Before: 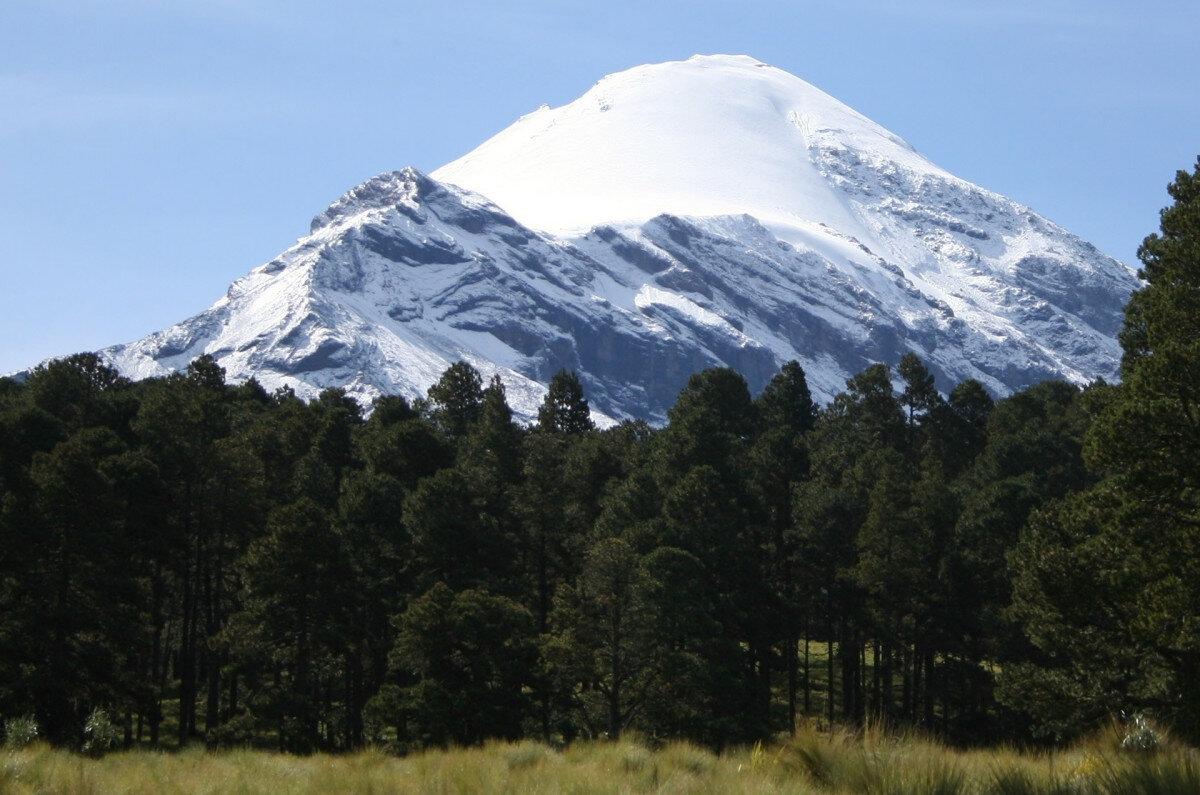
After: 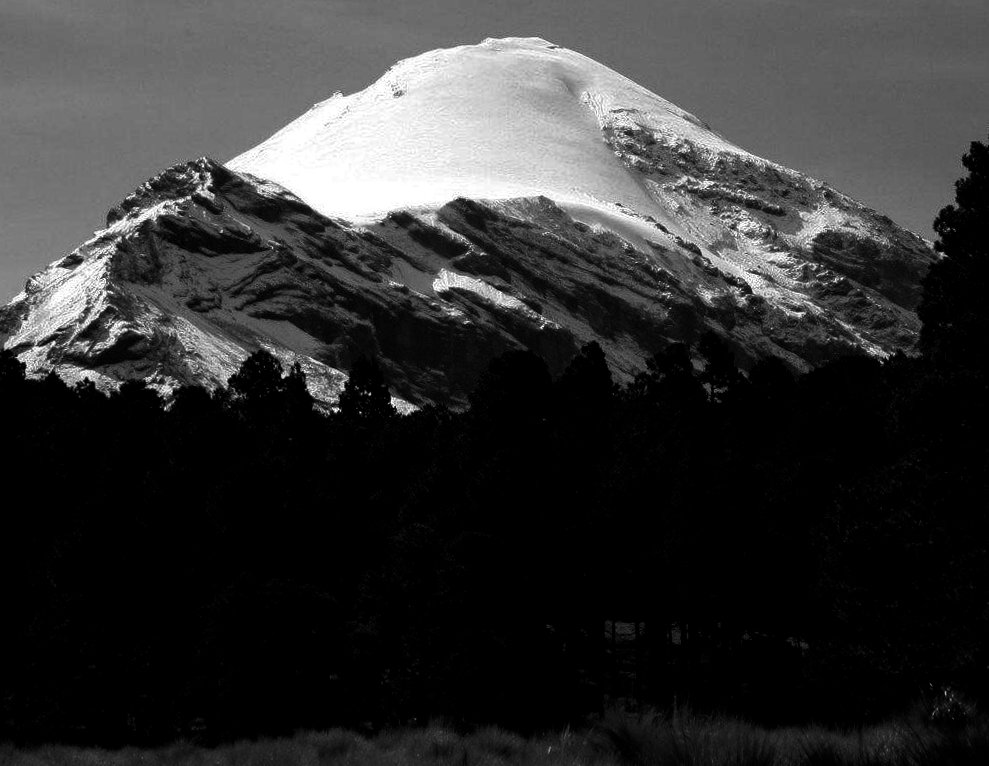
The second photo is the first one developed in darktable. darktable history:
local contrast: highlights 100%, shadows 100%, detail 120%, midtone range 0.2
rotate and perspective: rotation -1.42°, crop left 0.016, crop right 0.984, crop top 0.035, crop bottom 0.965
contrast brightness saturation: contrast 0.02, brightness -1, saturation -1
crop: left 16.145%
velvia: on, module defaults
